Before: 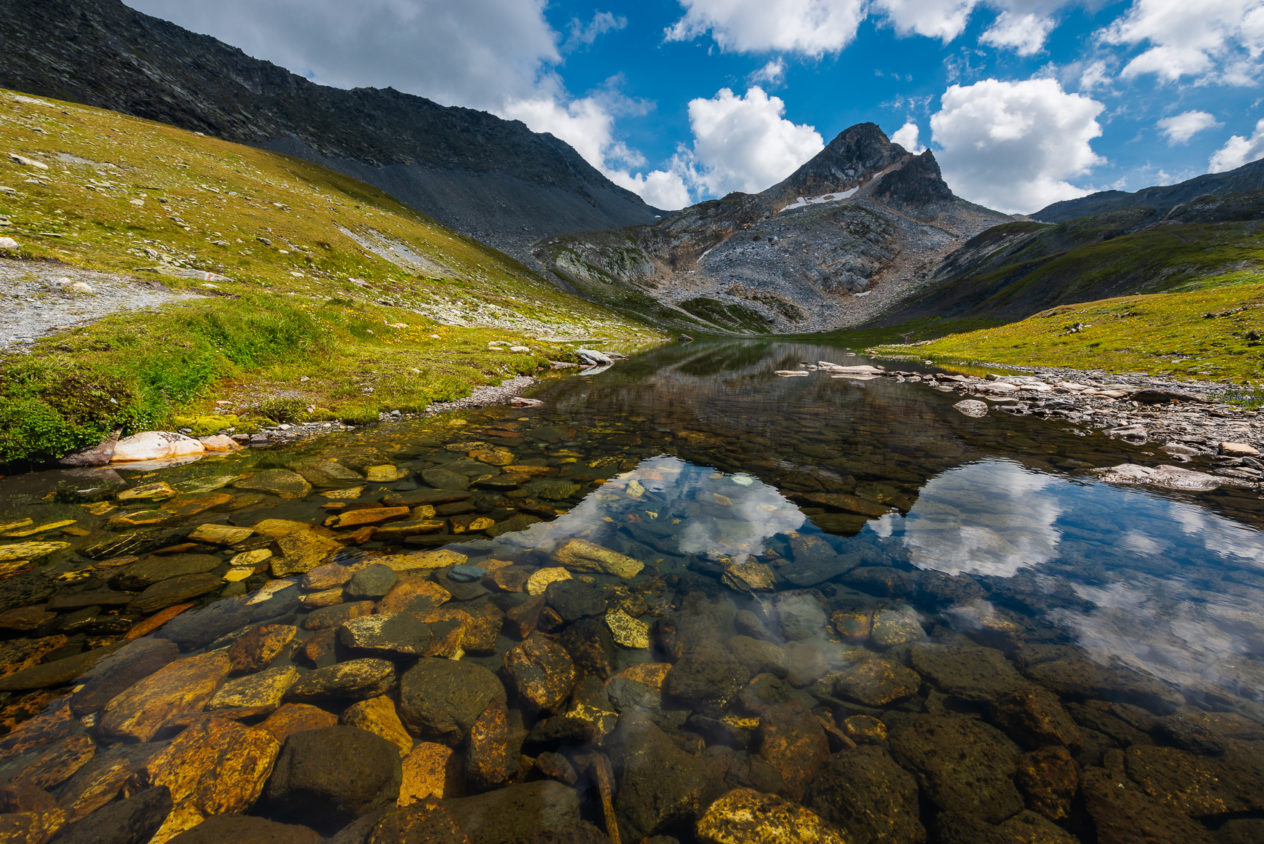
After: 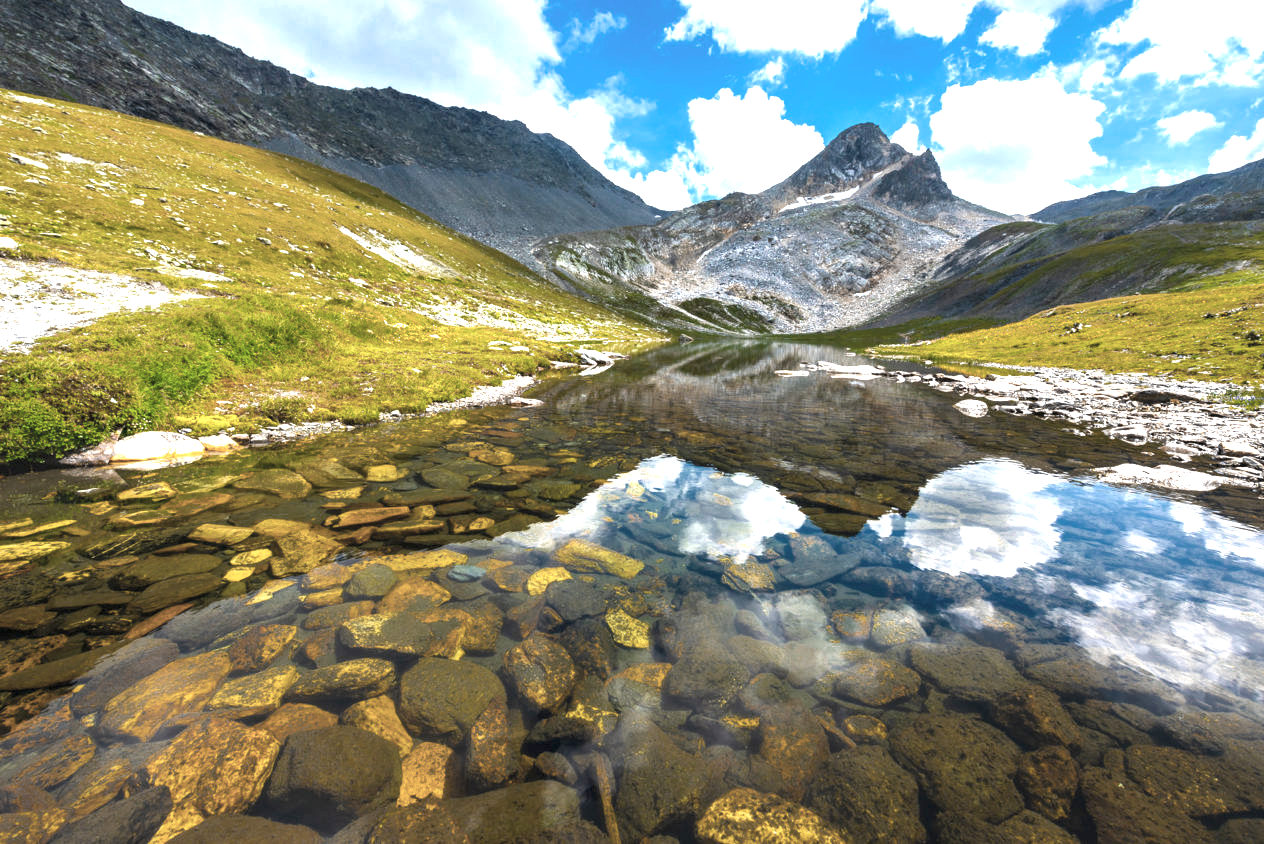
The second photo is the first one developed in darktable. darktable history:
white balance: red 0.988, blue 1.017
color balance rgb: linear chroma grading › global chroma 15%, perceptual saturation grading › global saturation 30%
color zones: curves: ch0 [(0, 0.487) (0.241, 0.395) (0.434, 0.373) (0.658, 0.412) (0.838, 0.487)]; ch1 [(0, 0) (0.053, 0.053) (0.211, 0.202) (0.579, 0.259) (0.781, 0.241)]
exposure: black level correction 0, exposure 2.088 EV, compensate exposure bias true, compensate highlight preservation false
